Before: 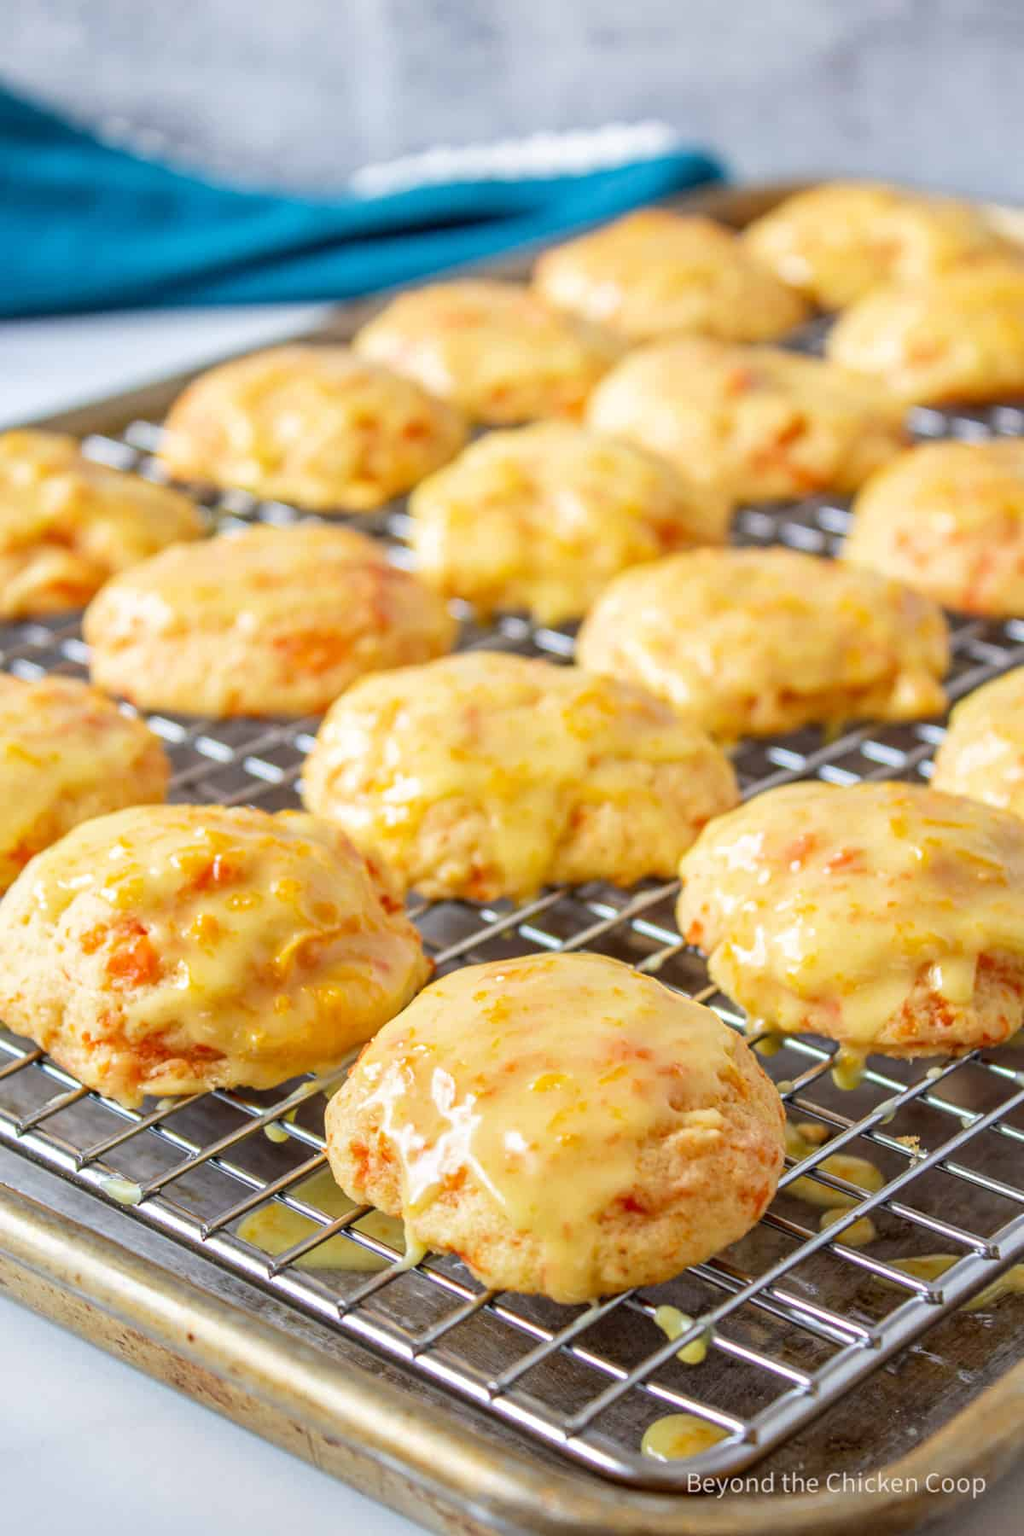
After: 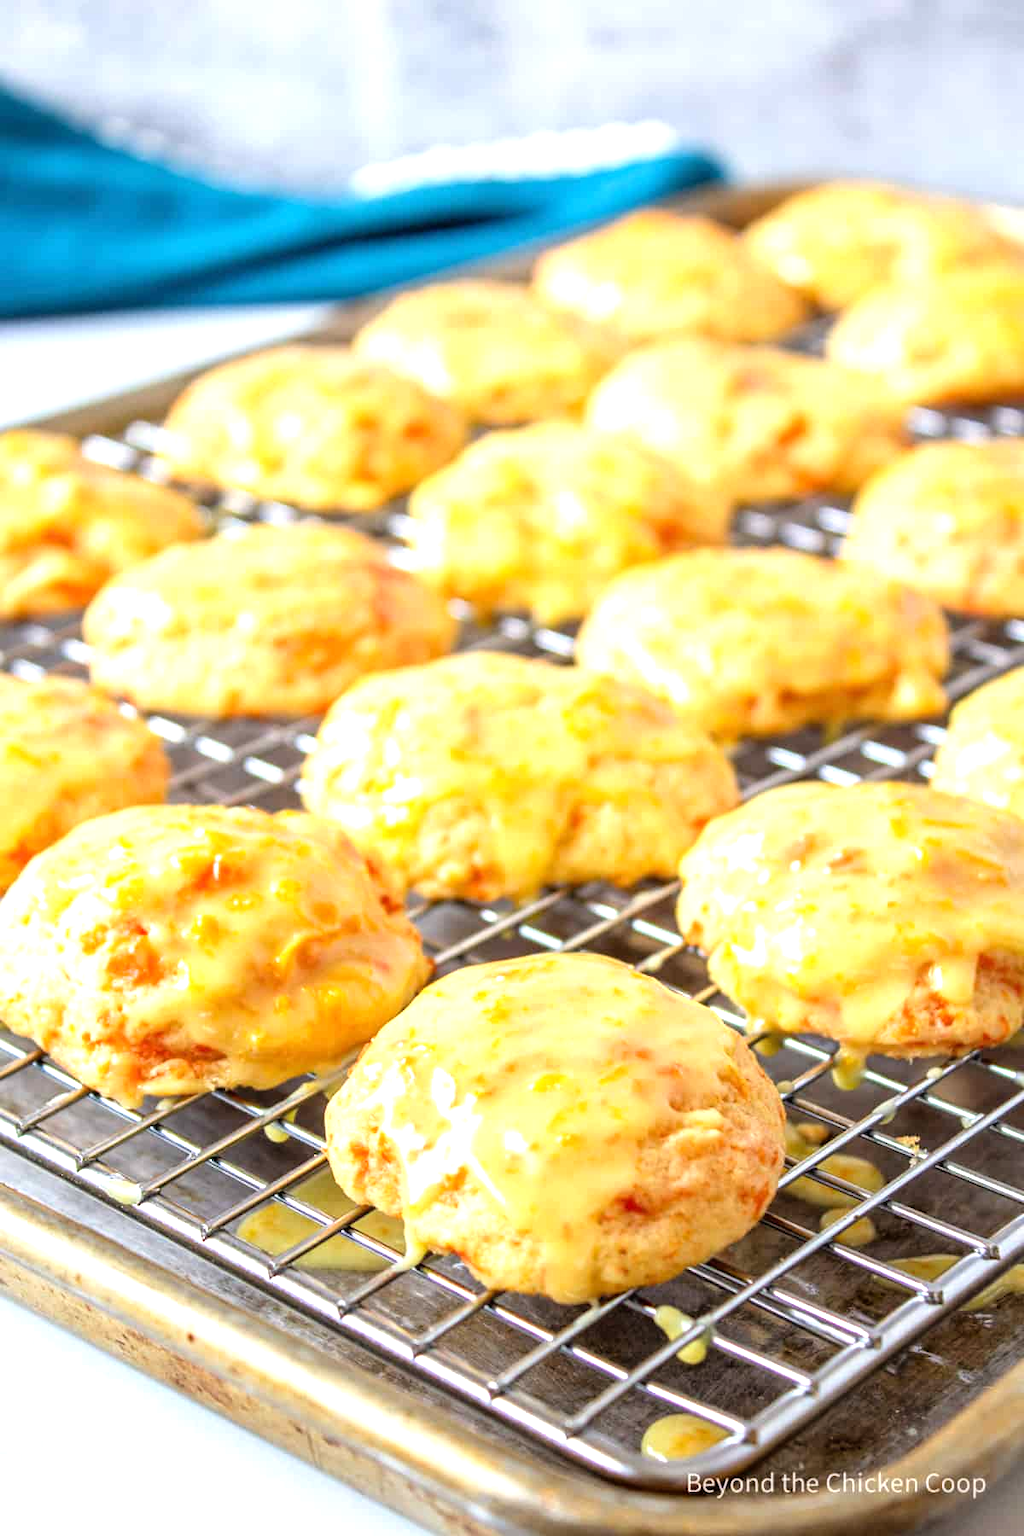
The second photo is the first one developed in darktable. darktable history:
tone equalizer: -8 EV -0.736 EV, -7 EV -0.68 EV, -6 EV -0.605 EV, -5 EV -0.365 EV, -3 EV 0.402 EV, -2 EV 0.6 EV, -1 EV 0.68 EV, +0 EV 0.732 EV
